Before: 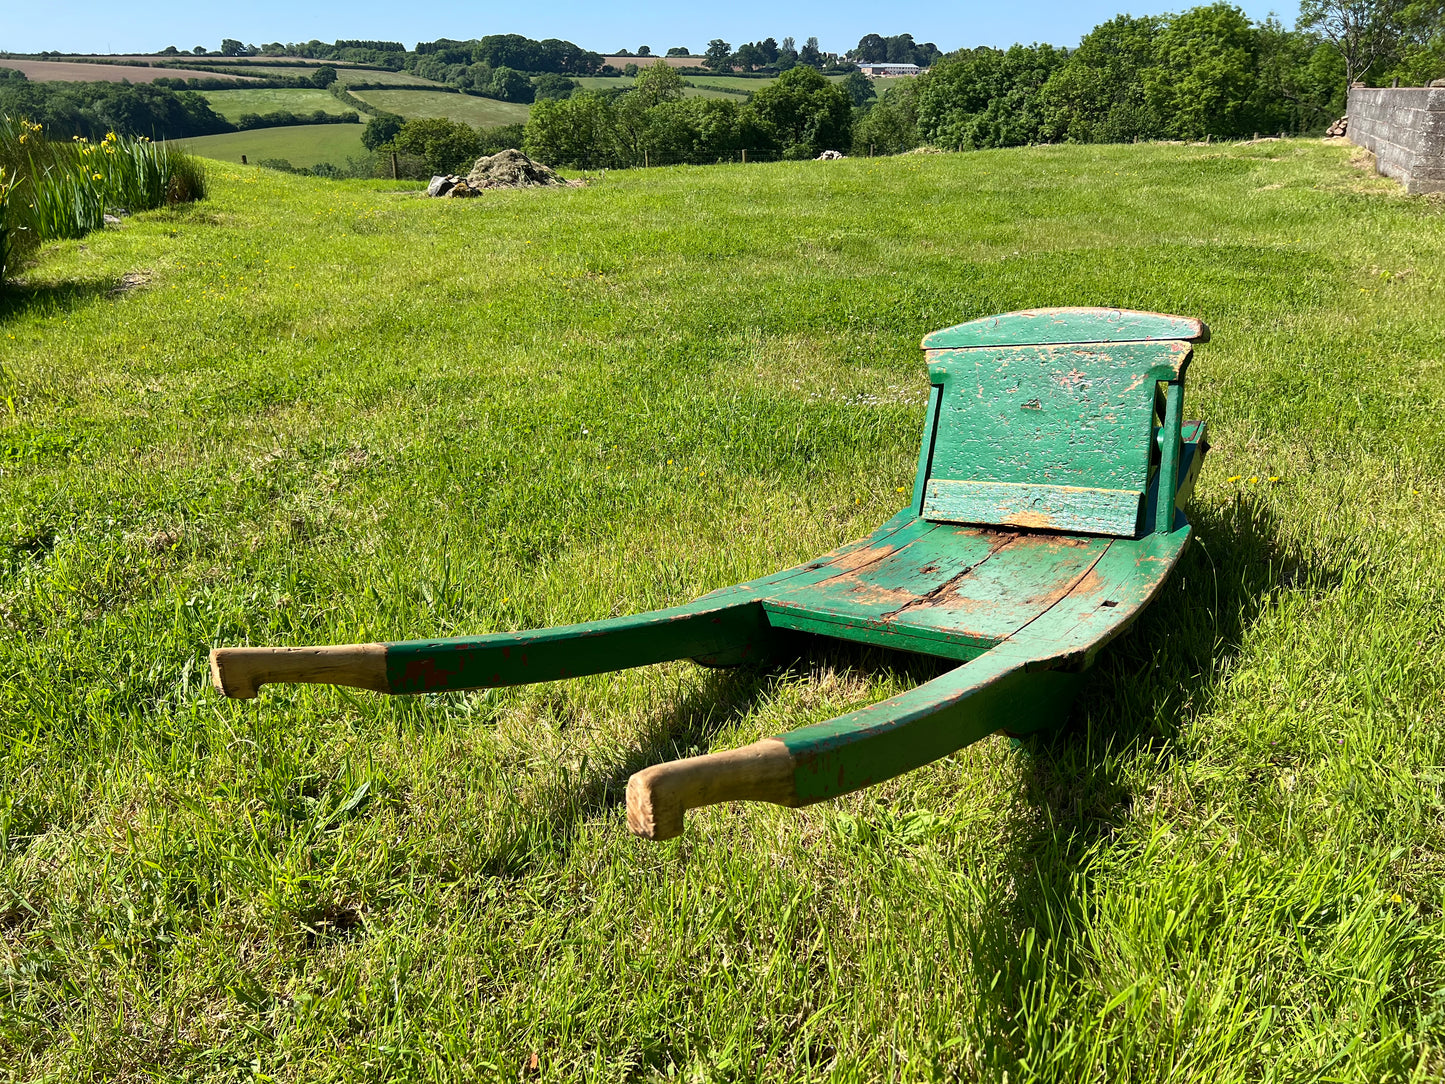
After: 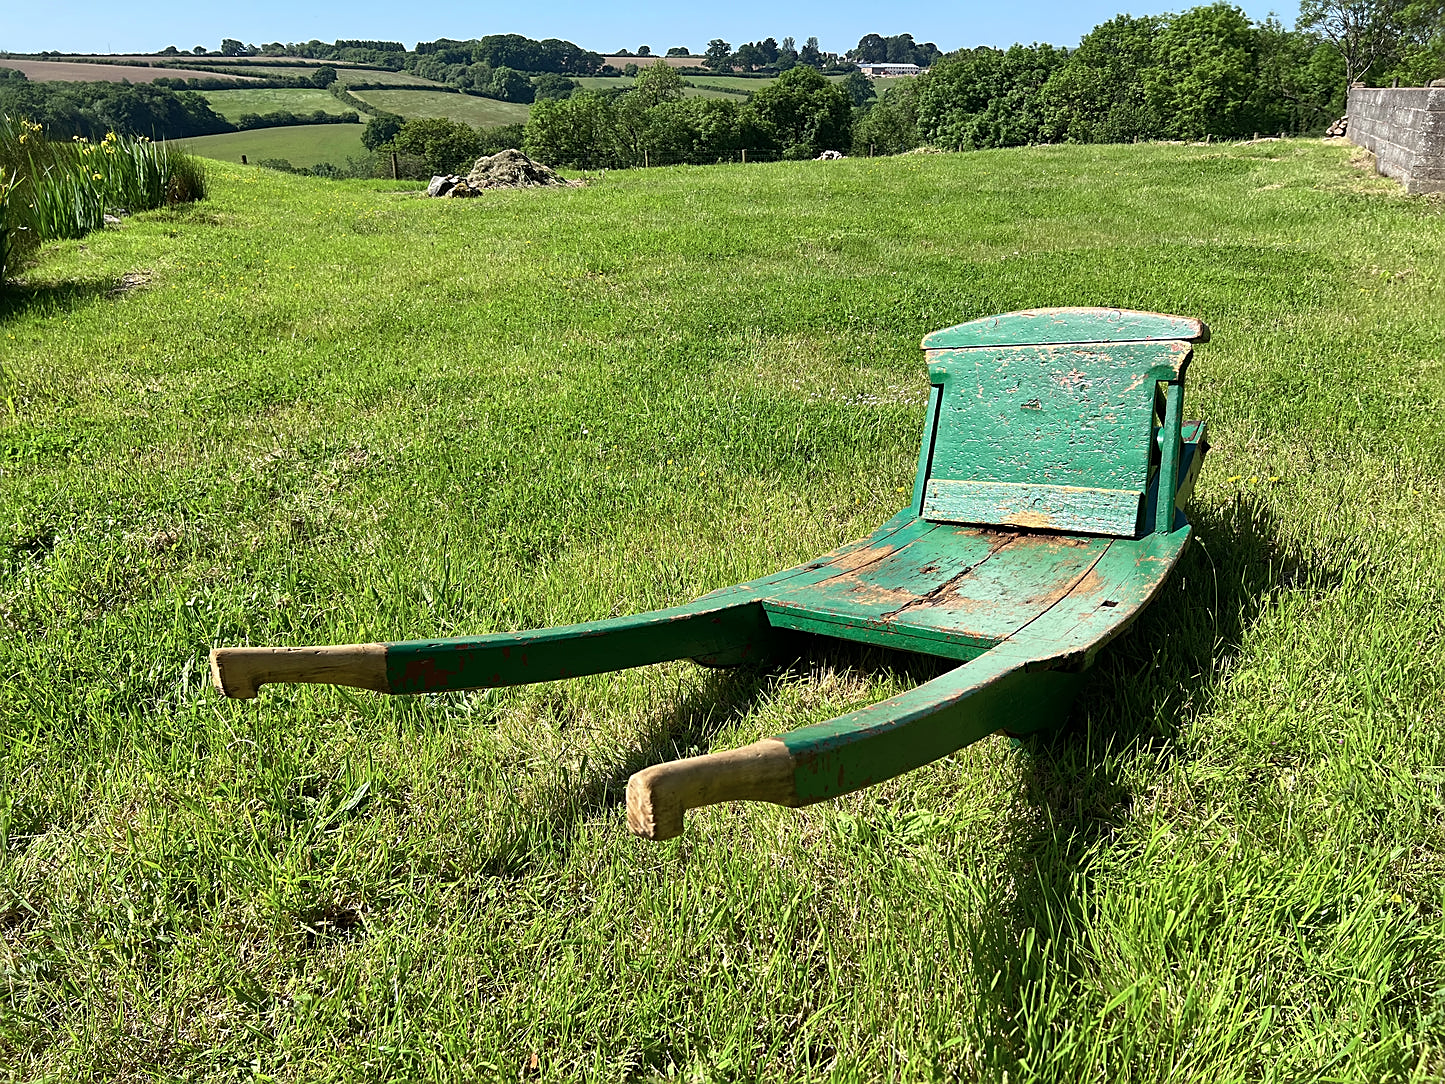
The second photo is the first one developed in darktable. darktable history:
color zones: curves: ch1 [(0.113, 0.438) (0.75, 0.5)]; ch2 [(0.12, 0.526) (0.75, 0.5)]
sharpen: on, module defaults
